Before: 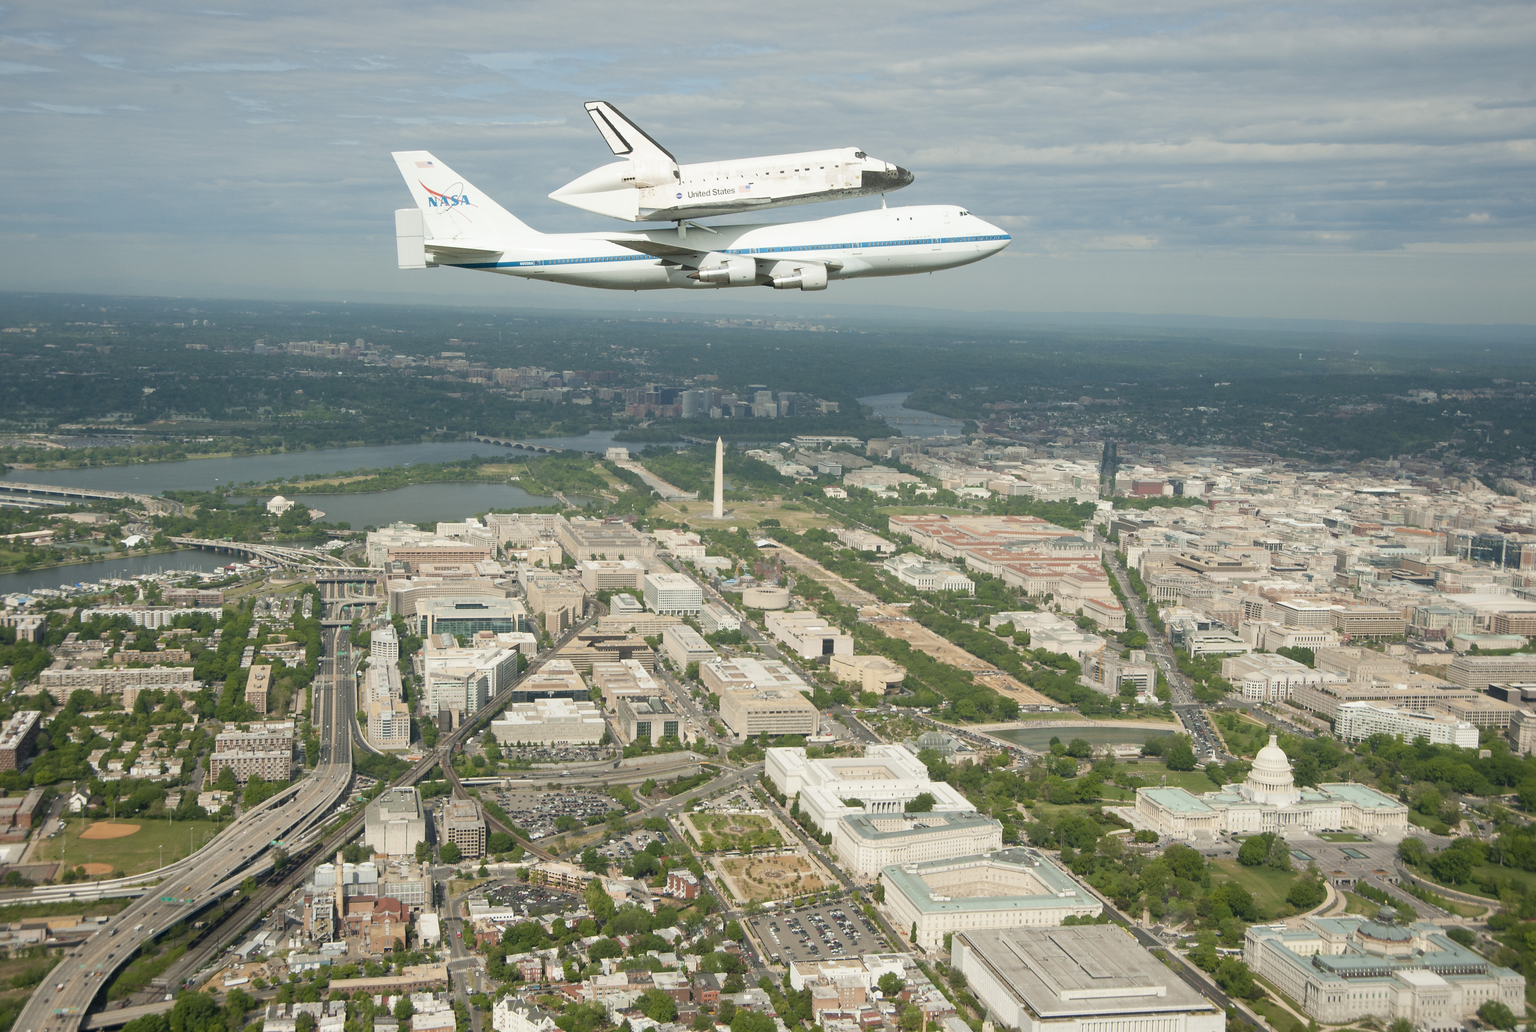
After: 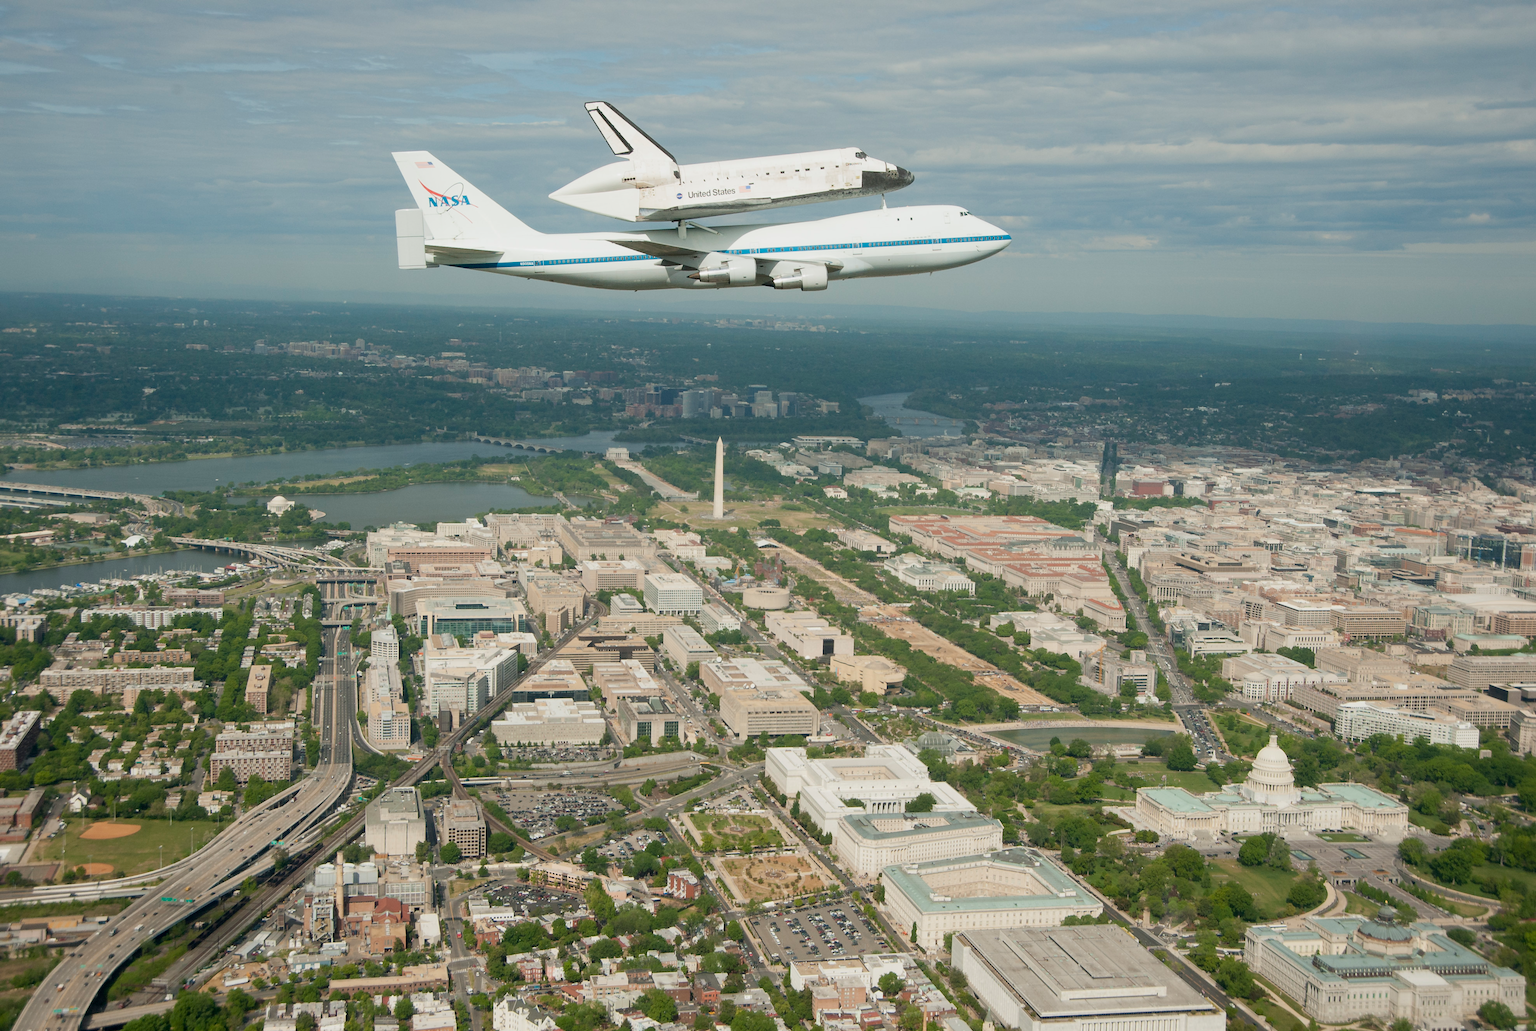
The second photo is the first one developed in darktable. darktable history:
exposure: black level correction 0.001, exposure -0.197 EV, compensate highlight preservation false
